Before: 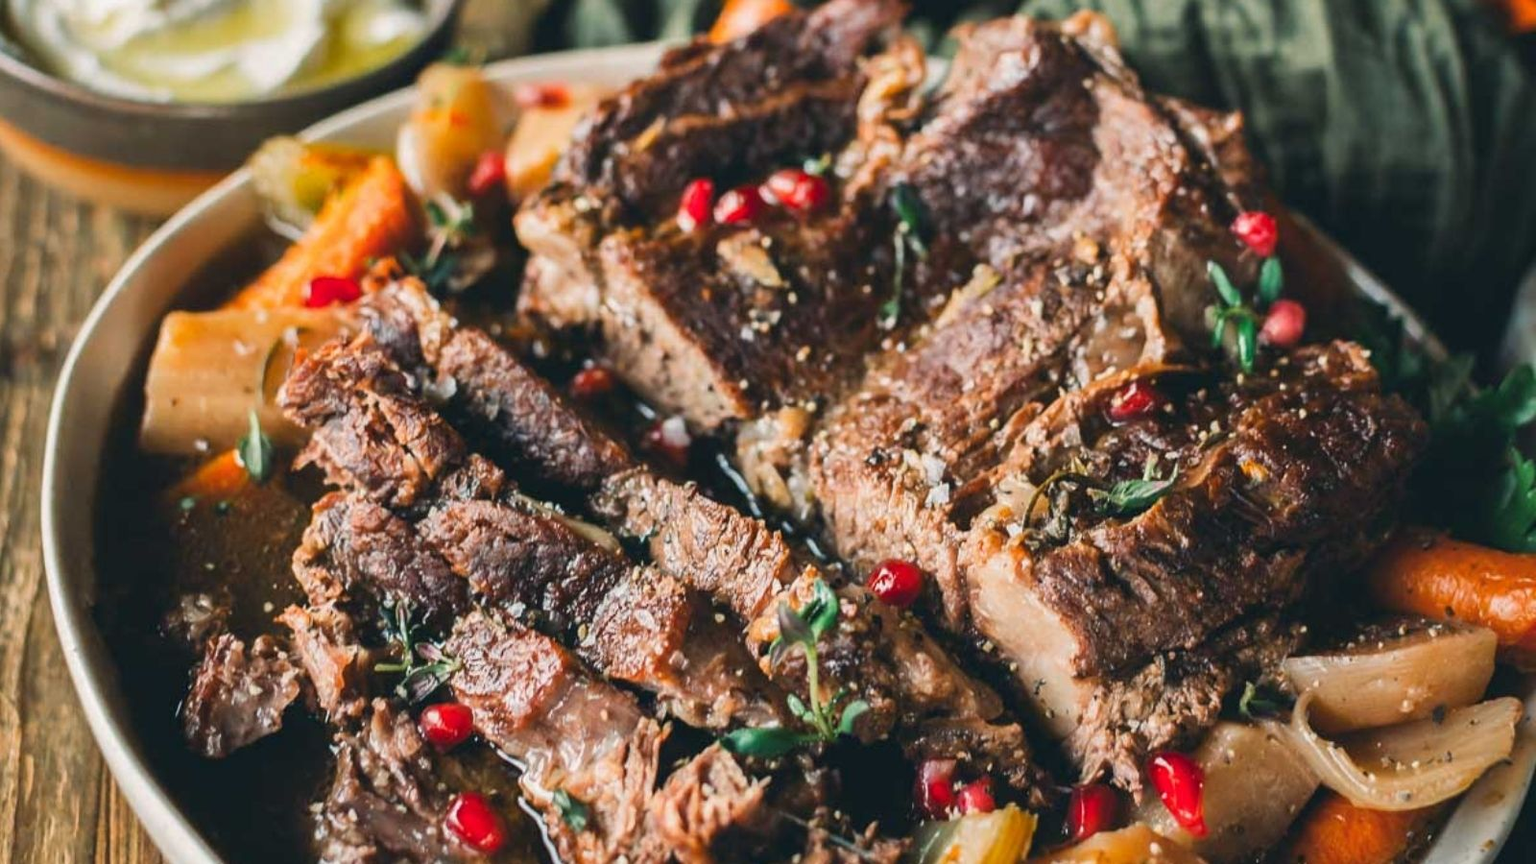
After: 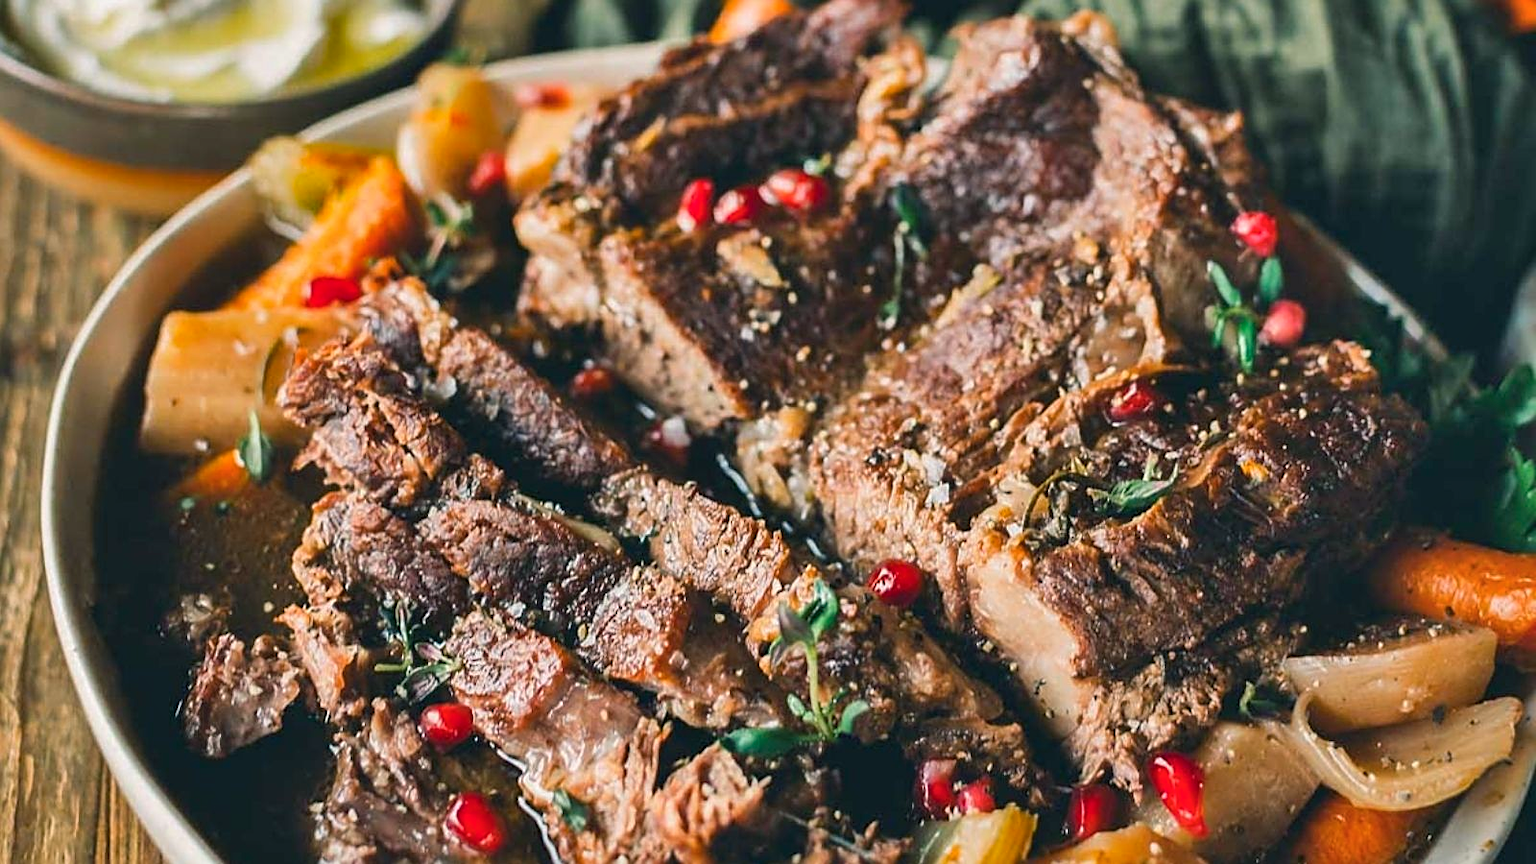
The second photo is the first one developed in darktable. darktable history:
shadows and highlights: low approximation 0.01, soften with gaussian
color balance rgb: shadows lift › chroma 2.009%, shadows lift › hue 214.75°, linear chroma grading › global chroma 8.872%, perceptual saturation grading › global saturation 0.063%
sharpen: on, module defaults
